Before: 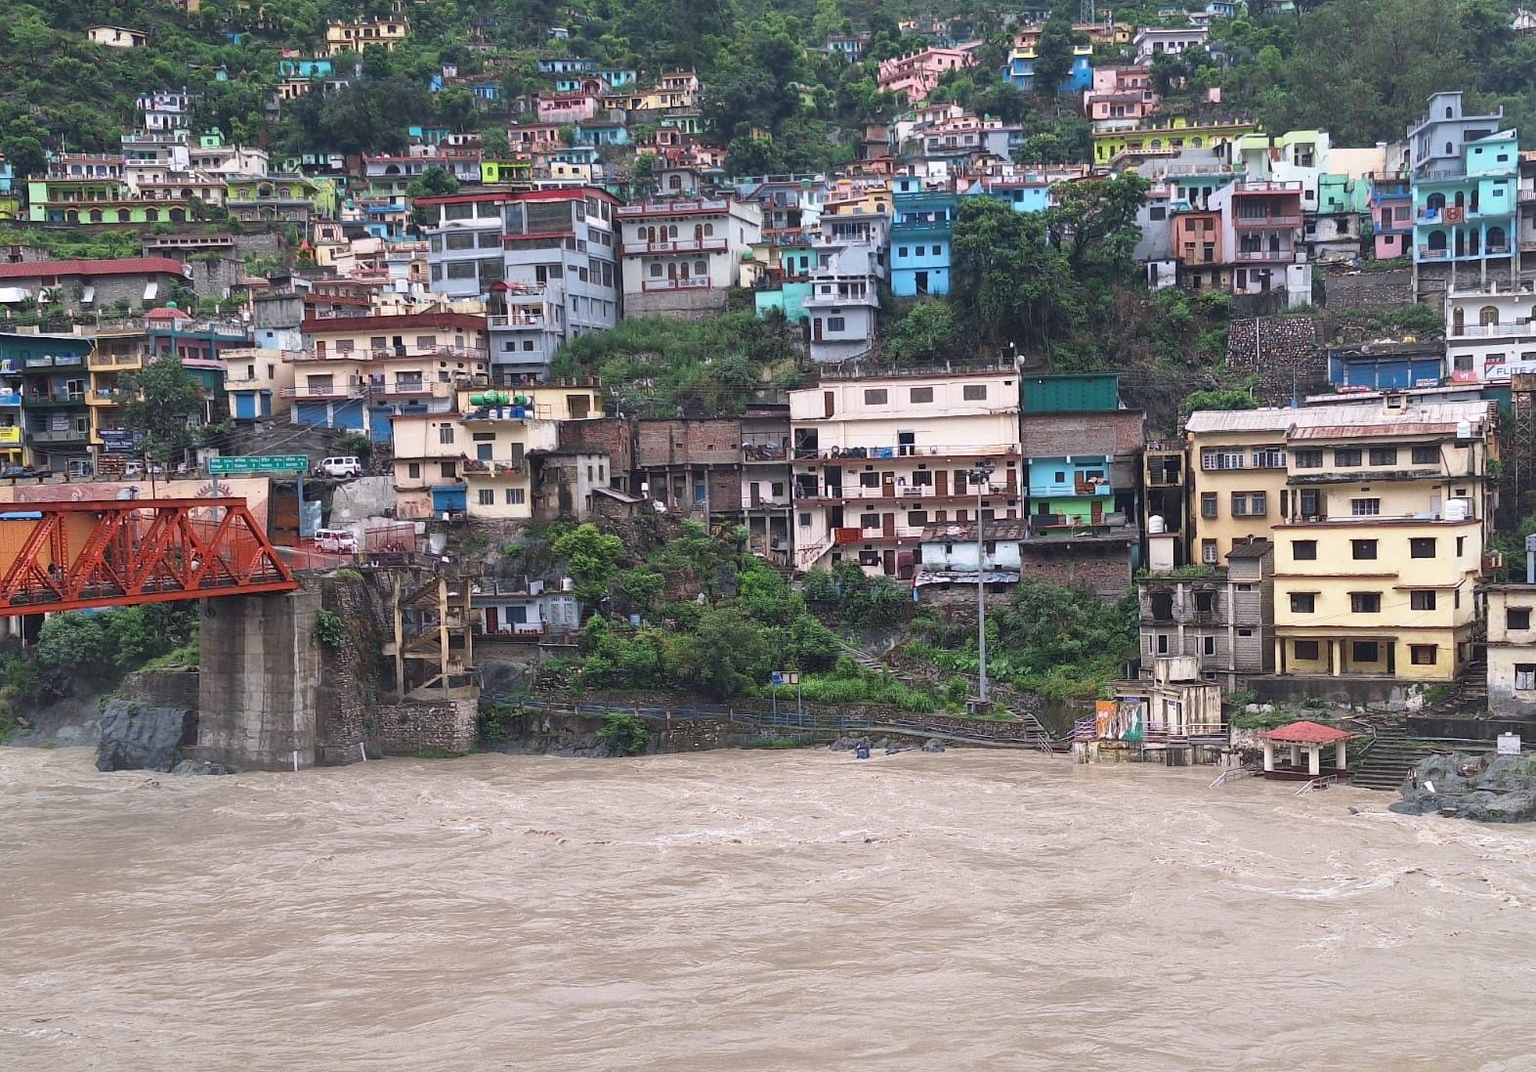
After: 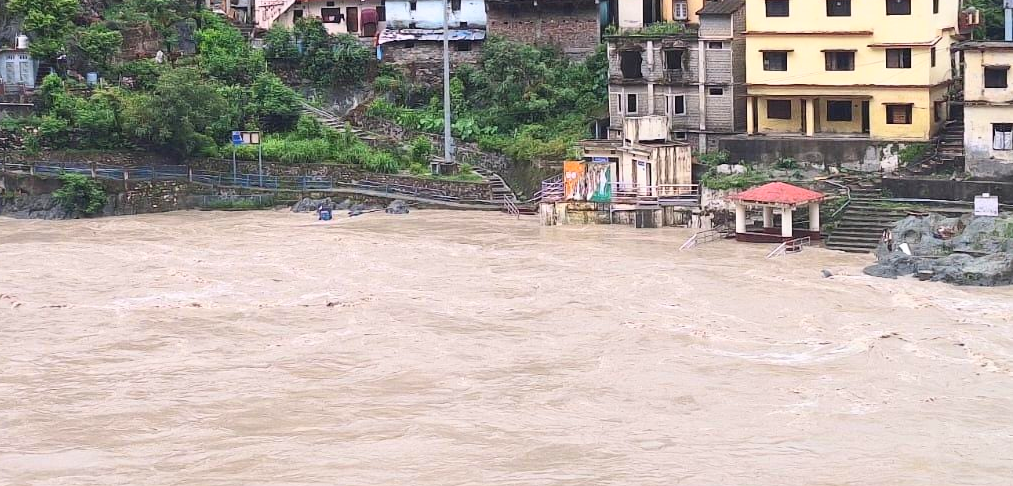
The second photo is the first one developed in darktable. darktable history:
contrast brightness saturation: contrast 0.202, brightness 0.166, saturation 0.224
crop and rotate: left 35.556%, top 50.684%, bottom 4.925%
